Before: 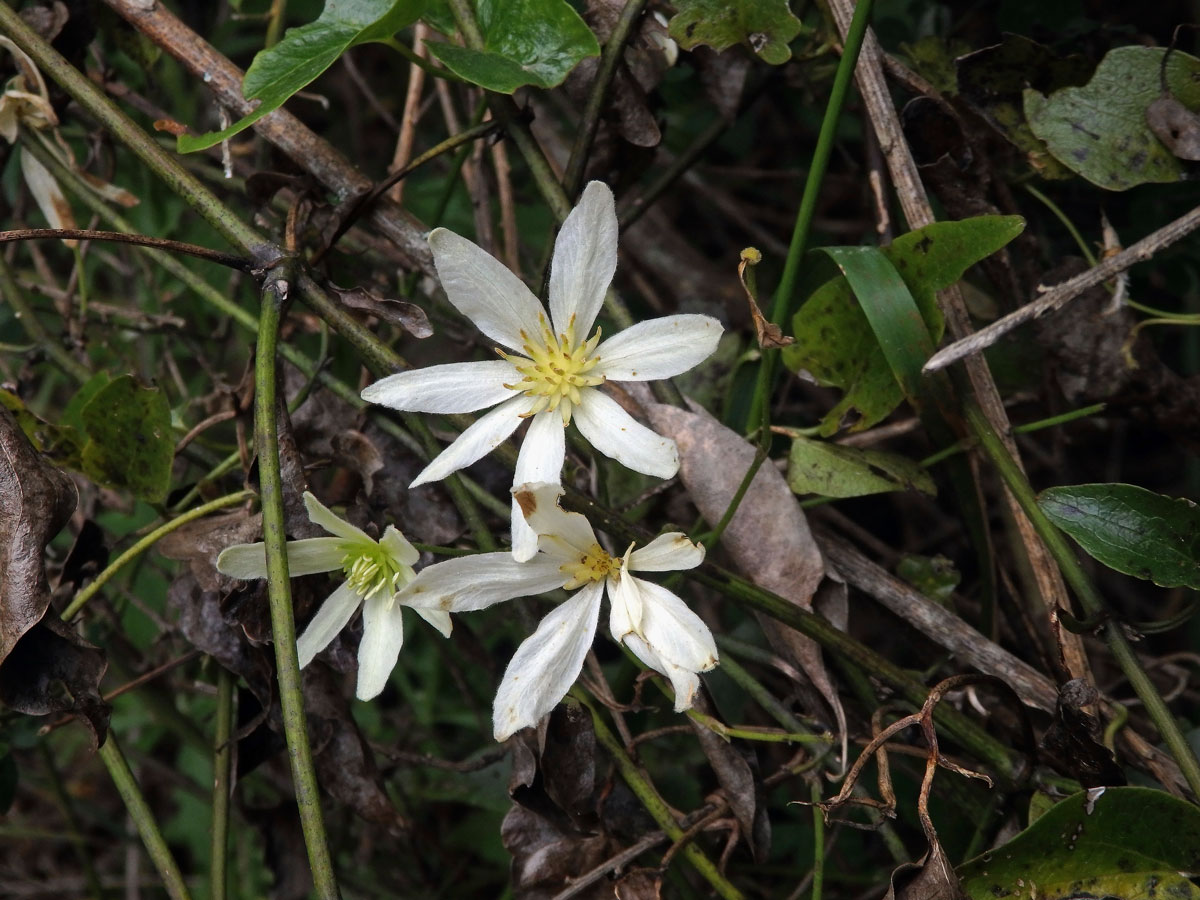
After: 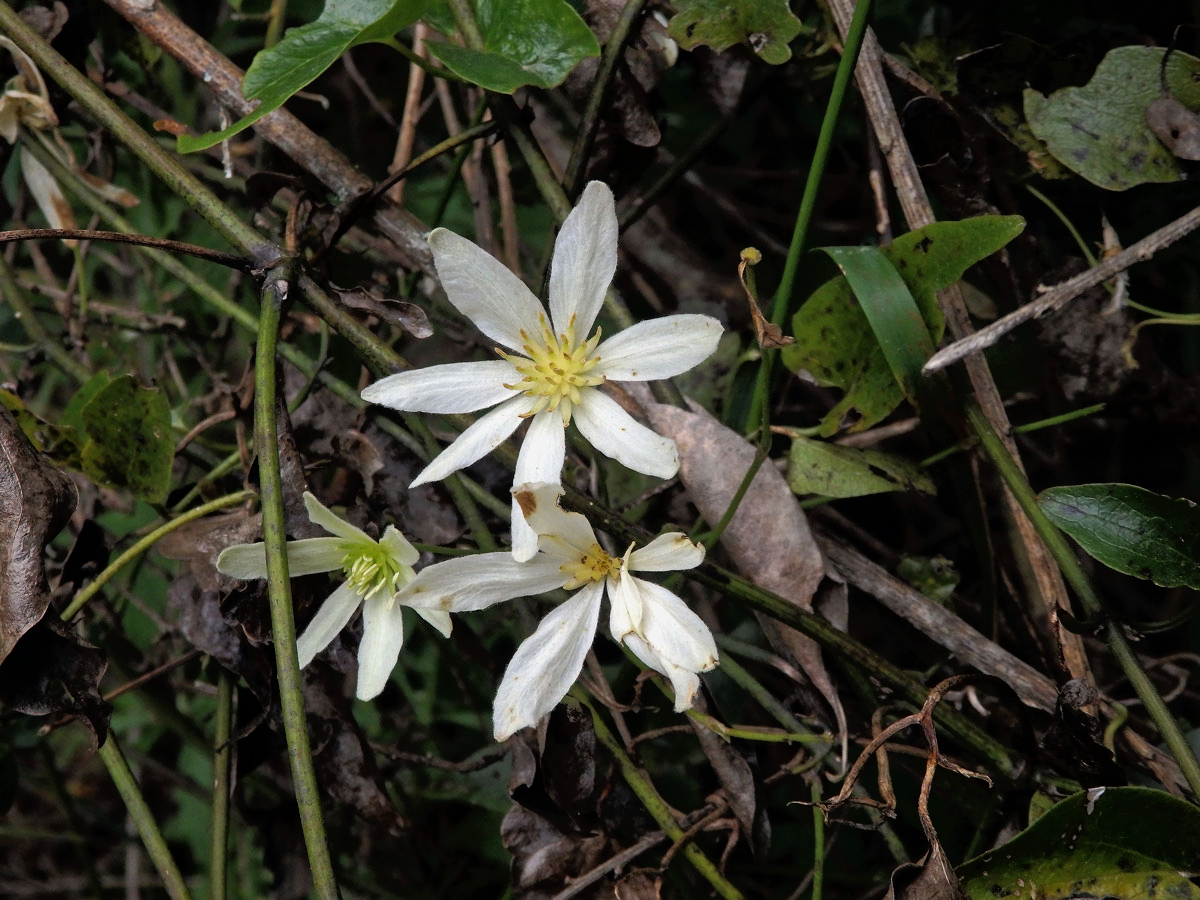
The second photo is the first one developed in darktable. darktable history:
tone equalizer: -8 EV -1.82 EV, -7 EV -1.13 EV, -6 EV -1.58 EV, mask exposure compensation -0.508 EV
